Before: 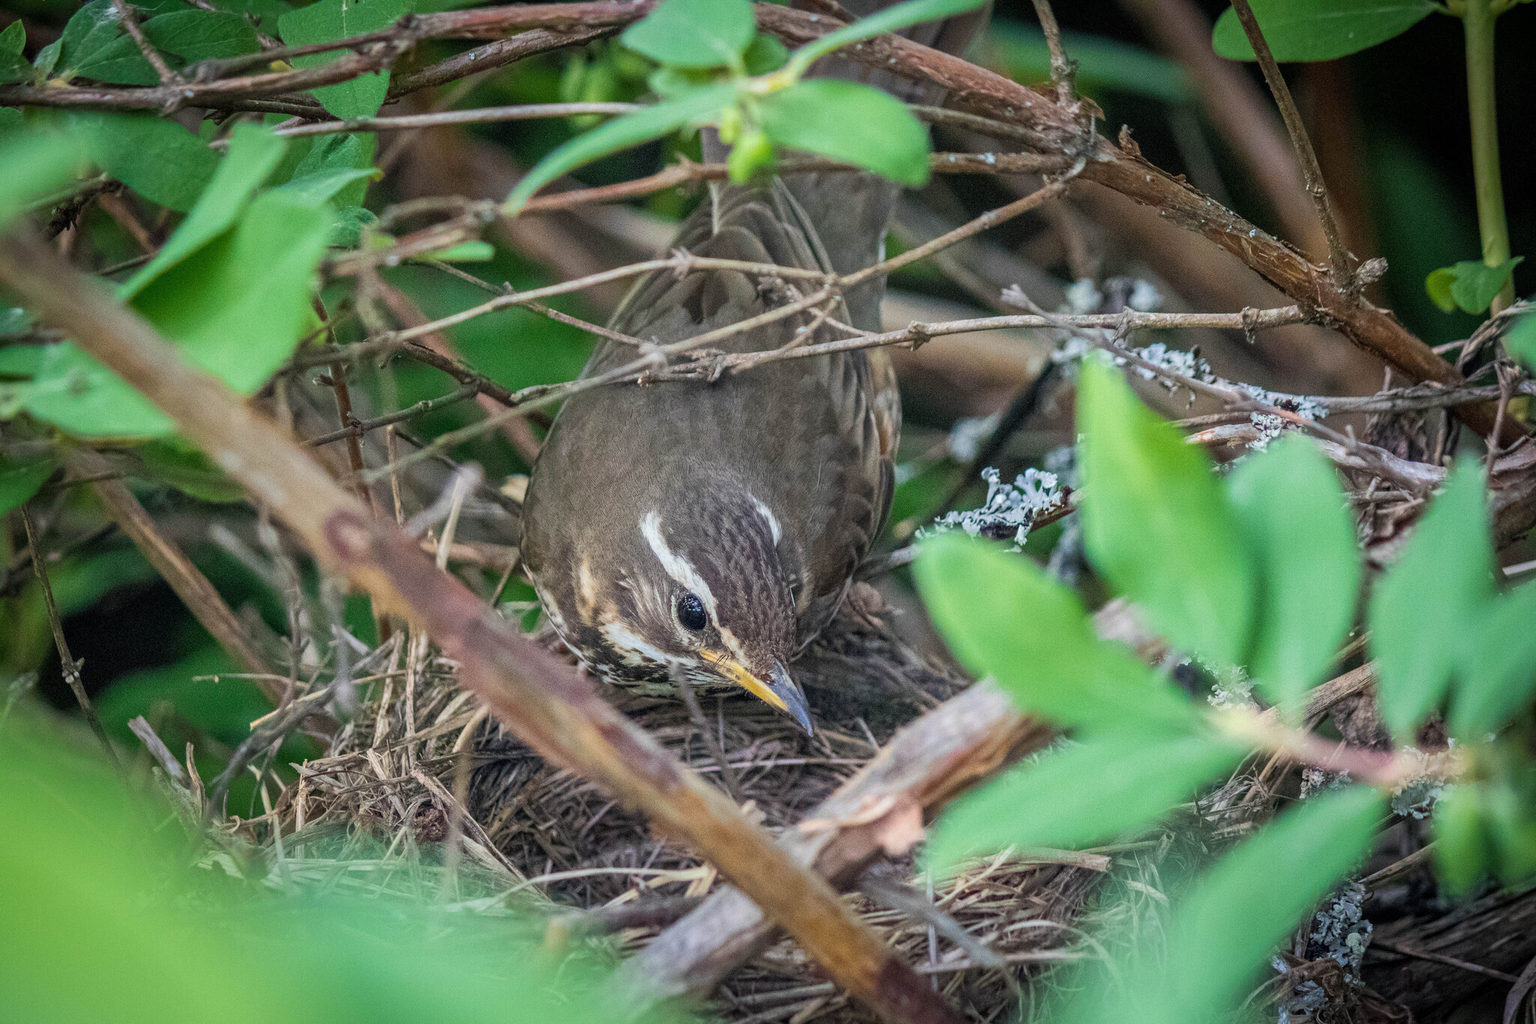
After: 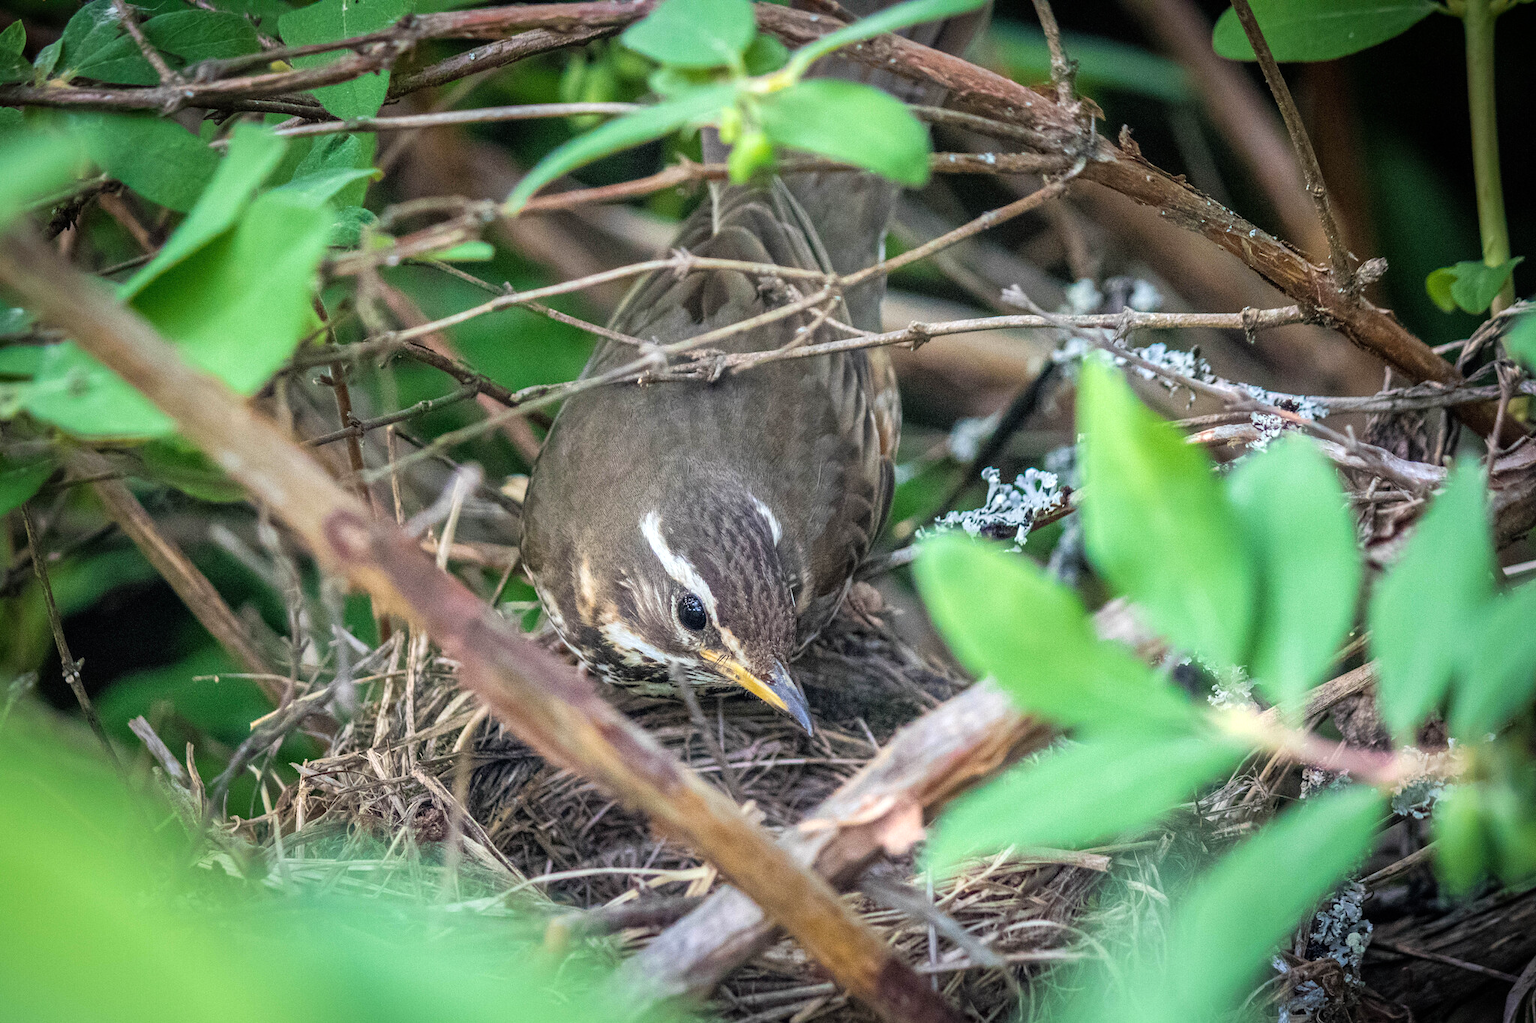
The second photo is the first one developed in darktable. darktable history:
tone equalizer: -8 EV -0.393 EV, -7 EV -0.355 EV, -6 EV -0.349 EV, -5 EV -0.25 EV, -3 EV 0.244 EV, -2 EV 0.361 EV, -1 EV 0.403 EV, +0 EV 0.41 EV
